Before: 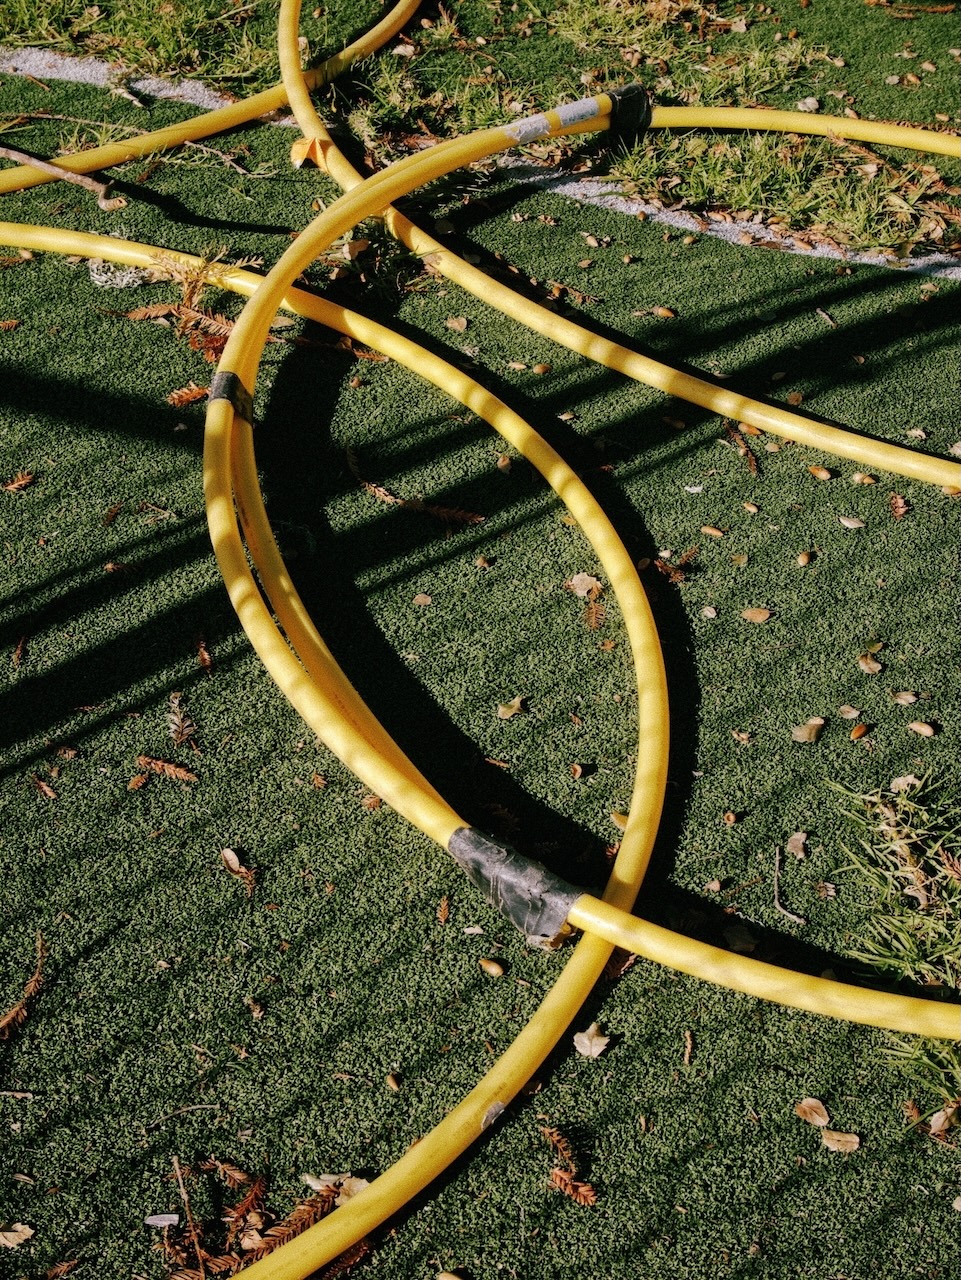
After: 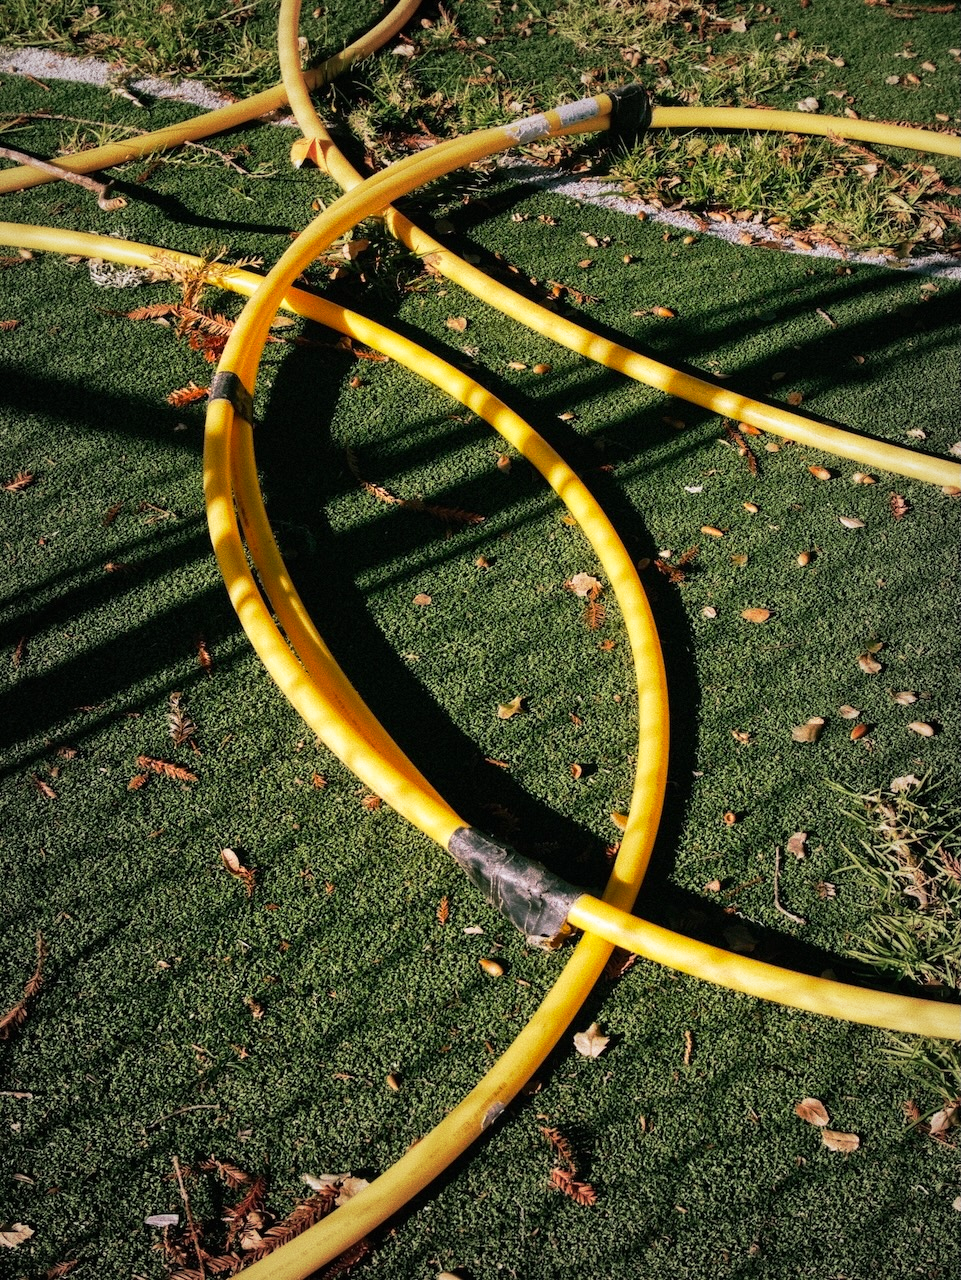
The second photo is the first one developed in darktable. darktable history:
base curve: curves: ch0 [(0, 0) (0.257, 0.25) (0.482, 0.586) (0.757, 0.871) (1, 1)], preserve colors none
vignetting: fall-off start 53.07%, brightness -0.182, saturation -0.298, automatic ratio true, width/height ratio 1.314, shape 0.215
